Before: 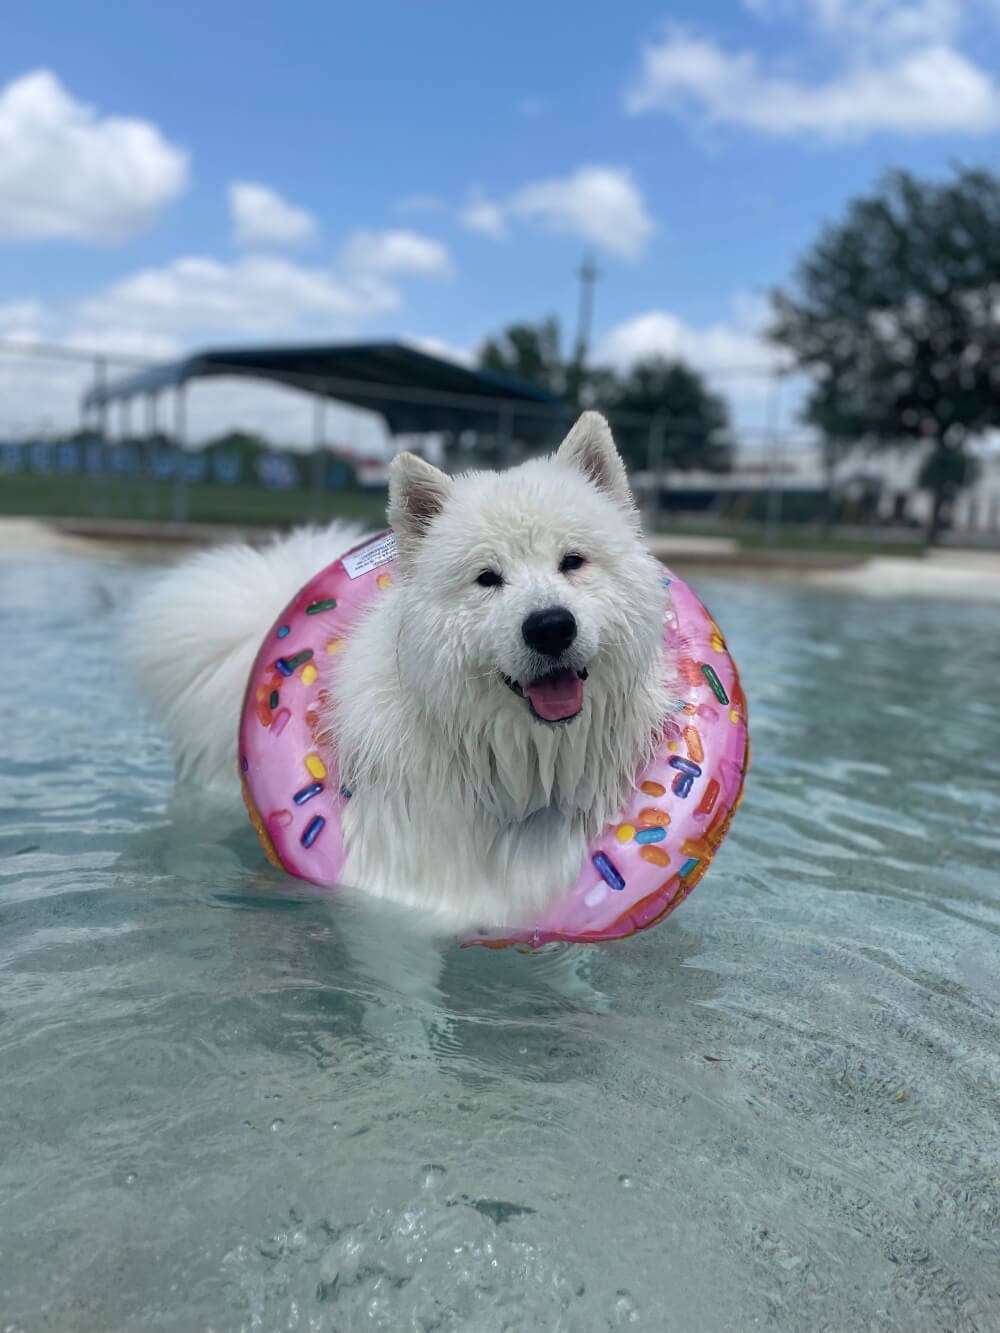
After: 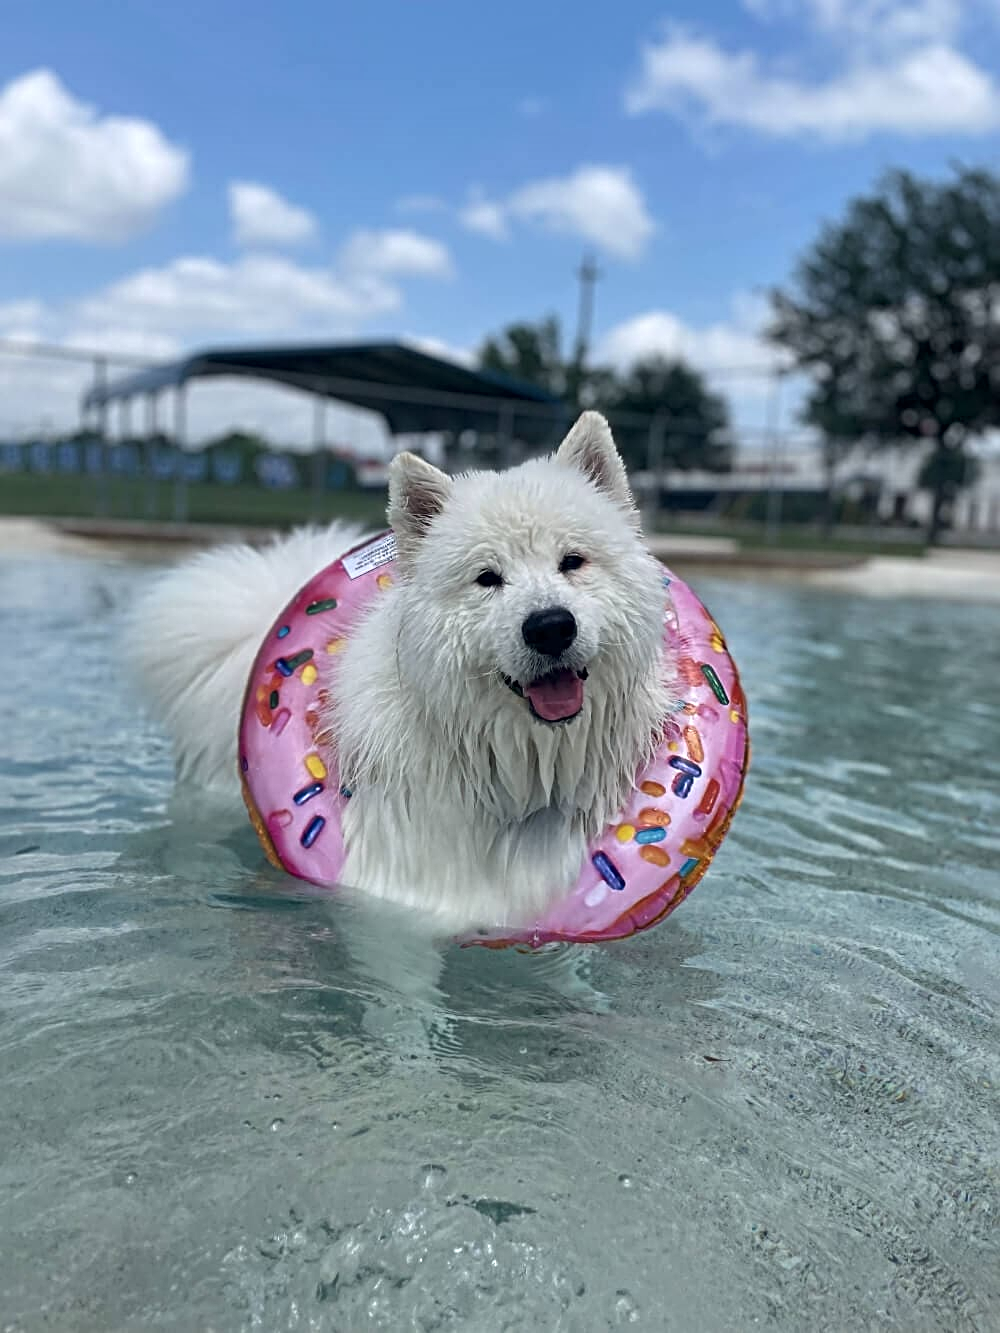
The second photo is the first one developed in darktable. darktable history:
local contrast: mode bilateral grid, contrast 21, coarseness 50, detail 119%, midtone range 0.2
sharpen: radius 3.981
